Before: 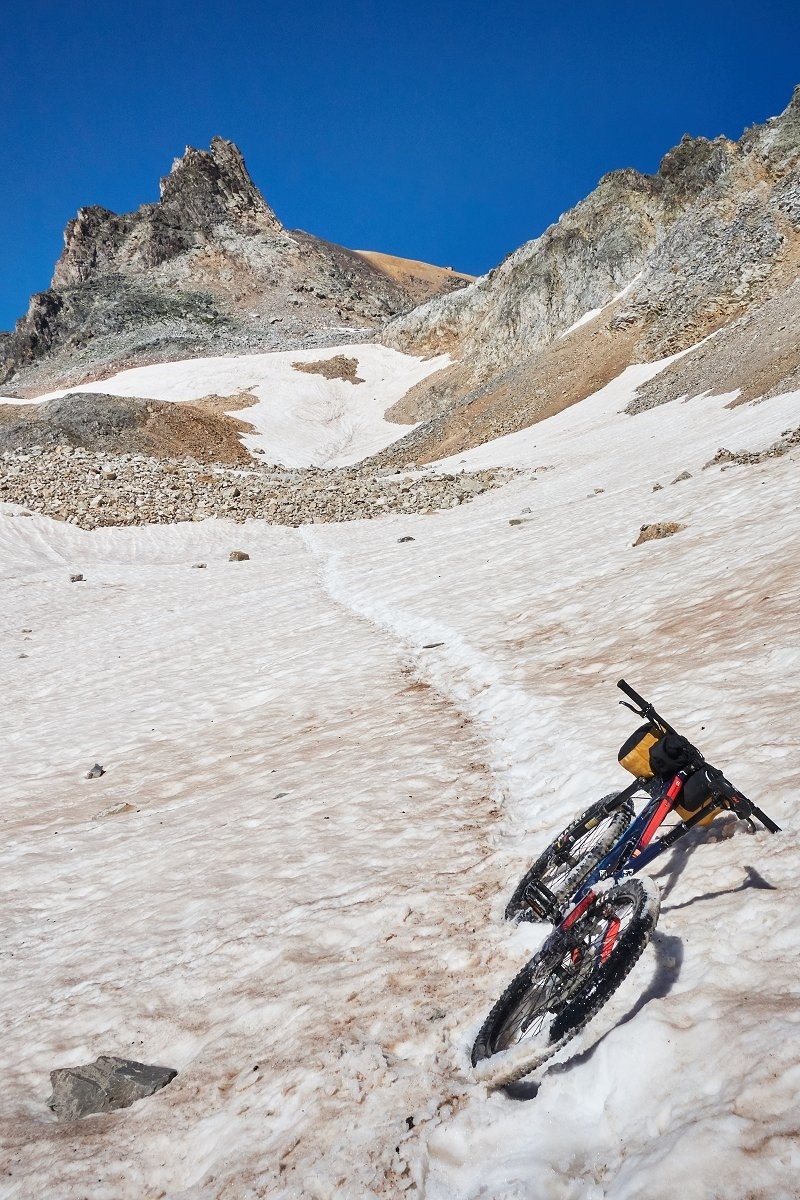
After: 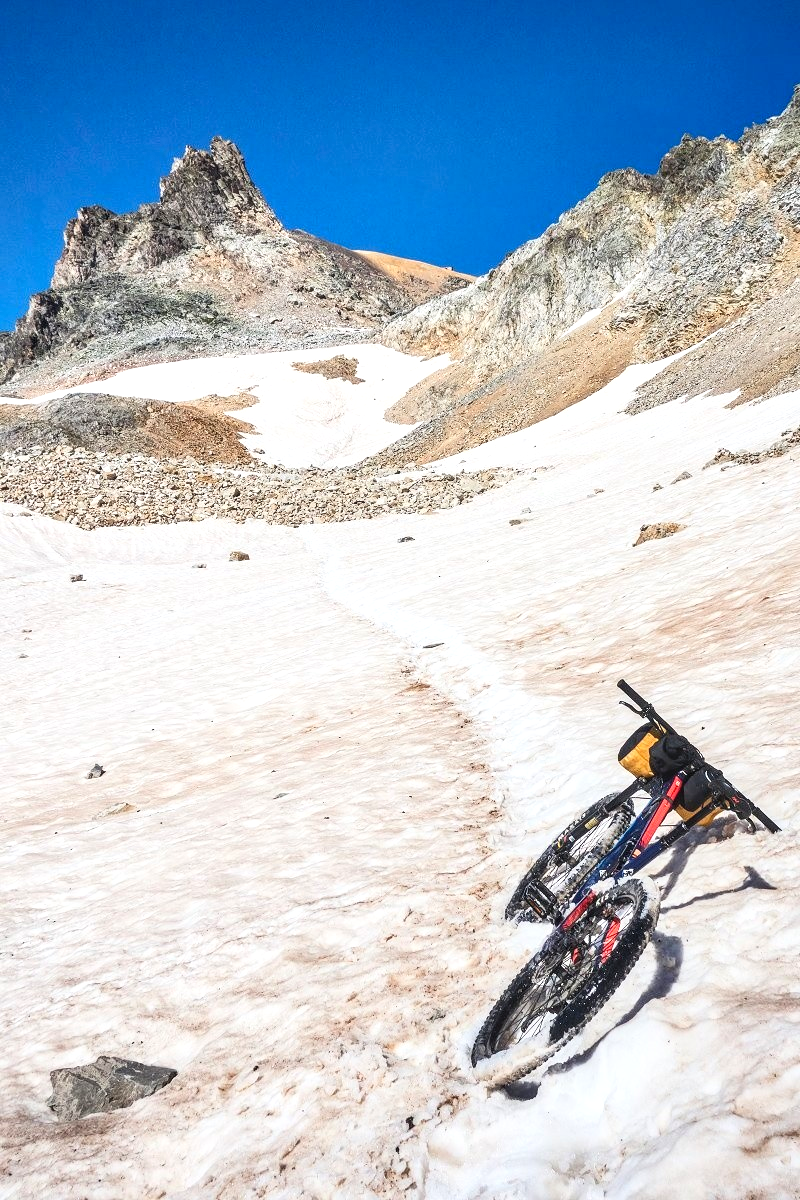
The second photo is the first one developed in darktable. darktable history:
shadows and highlights: shadows -12.5, white point adjustment 4, highlights 28.33
local contrast: on, module defaults
contrast brightness saturation: contrast 0.2, brightness 0.16, saturation 0.22
